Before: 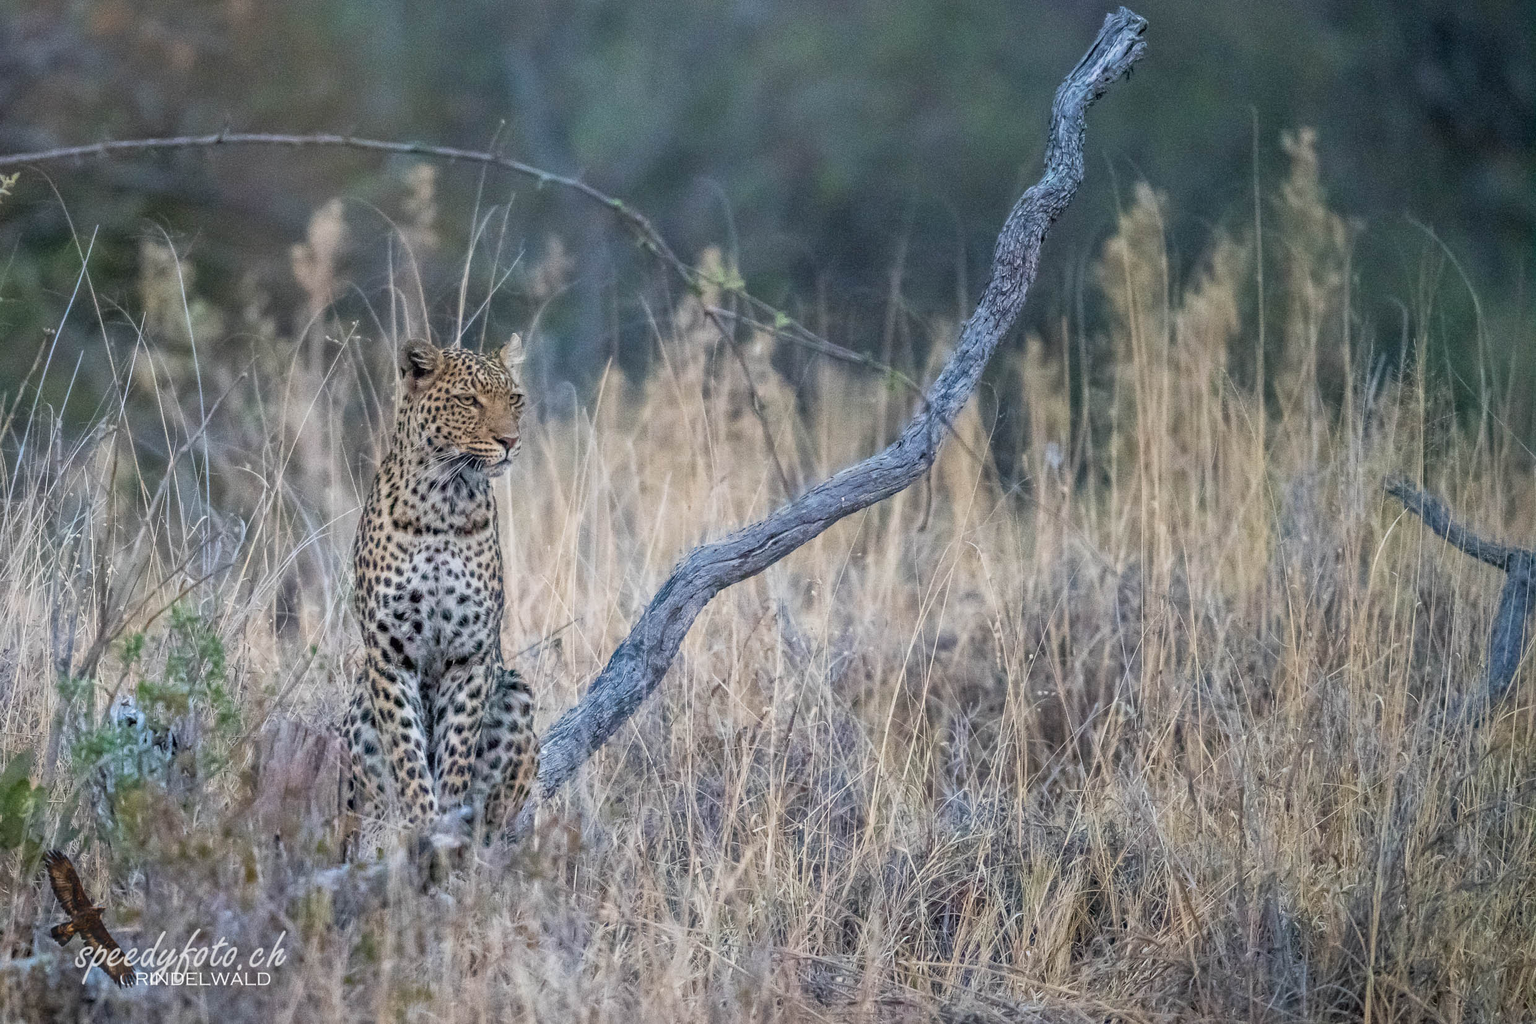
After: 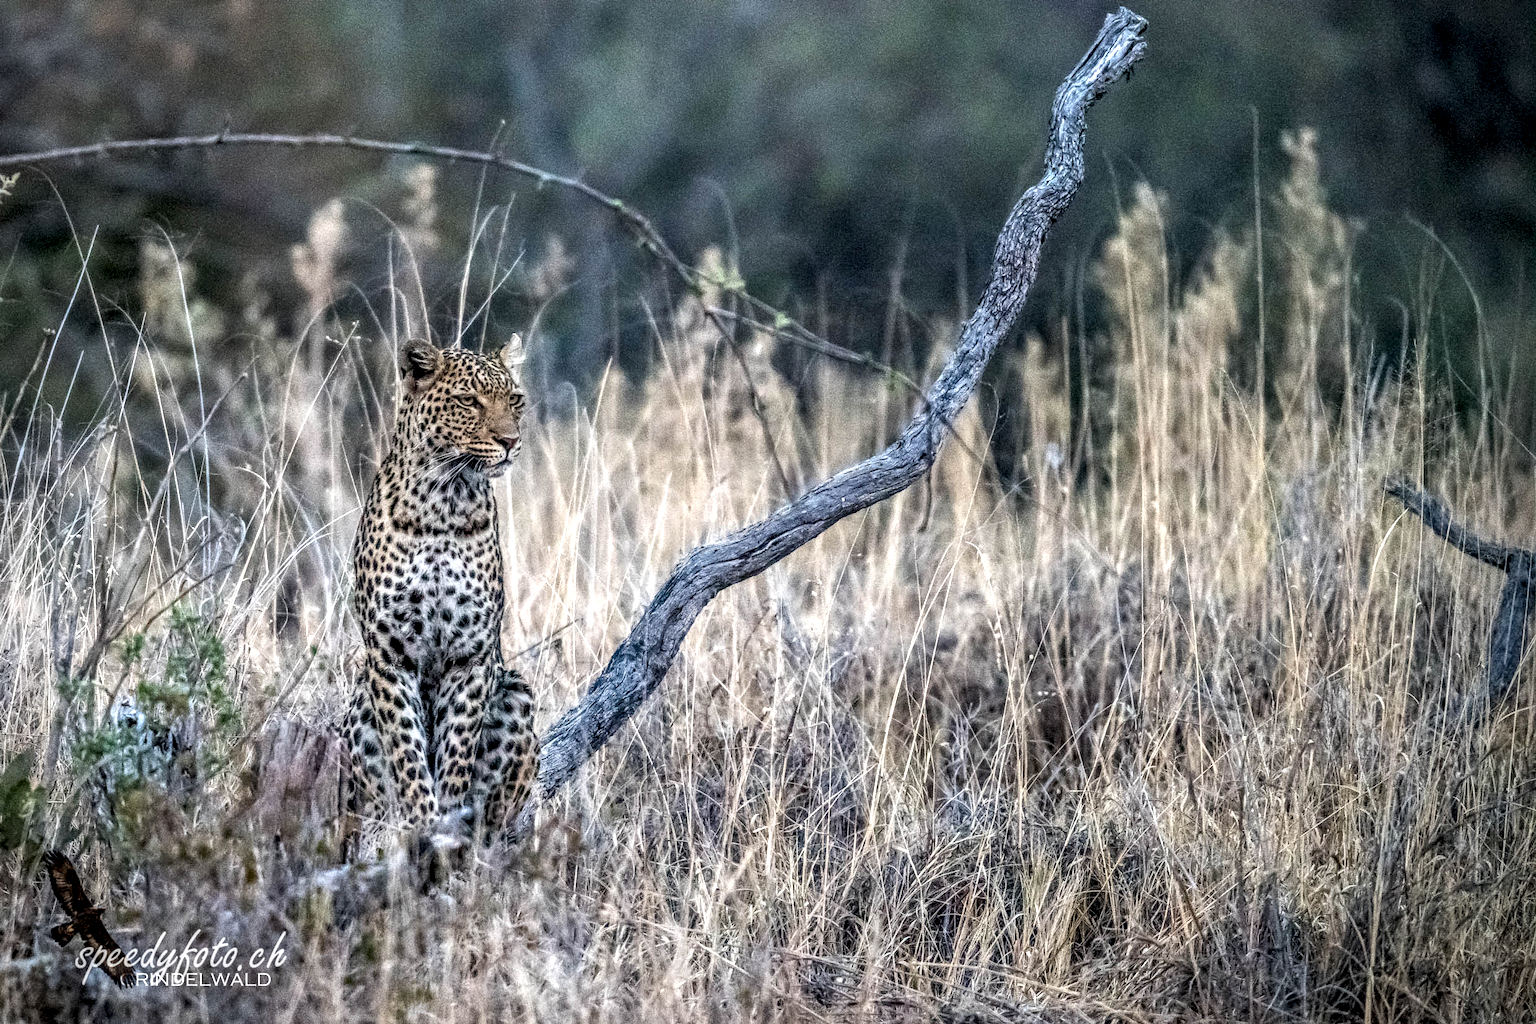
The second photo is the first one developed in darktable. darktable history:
local contrast: detail 203%
vignetting: fall-off radius 63.6%
